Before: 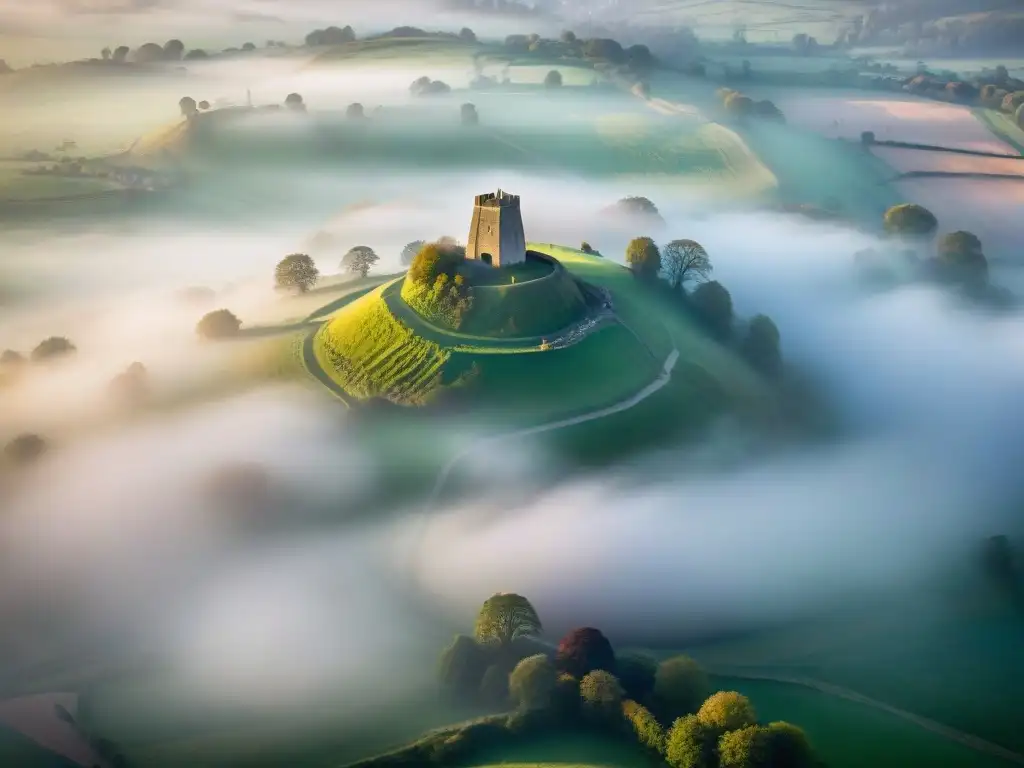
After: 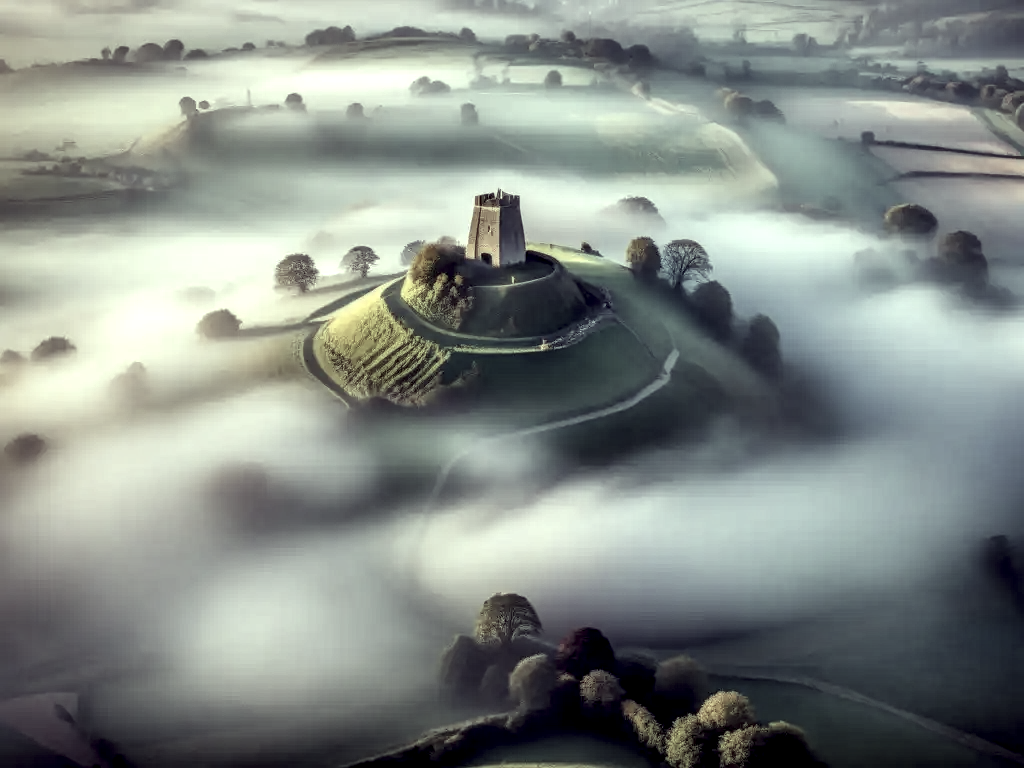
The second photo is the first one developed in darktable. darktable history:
color correction: highlights a* -20.39, highlights b* 20.79, shadows a* 19.83, shadows b* -20.07, saturation 0.386
local contrast: highlights 19%, detail 187%
